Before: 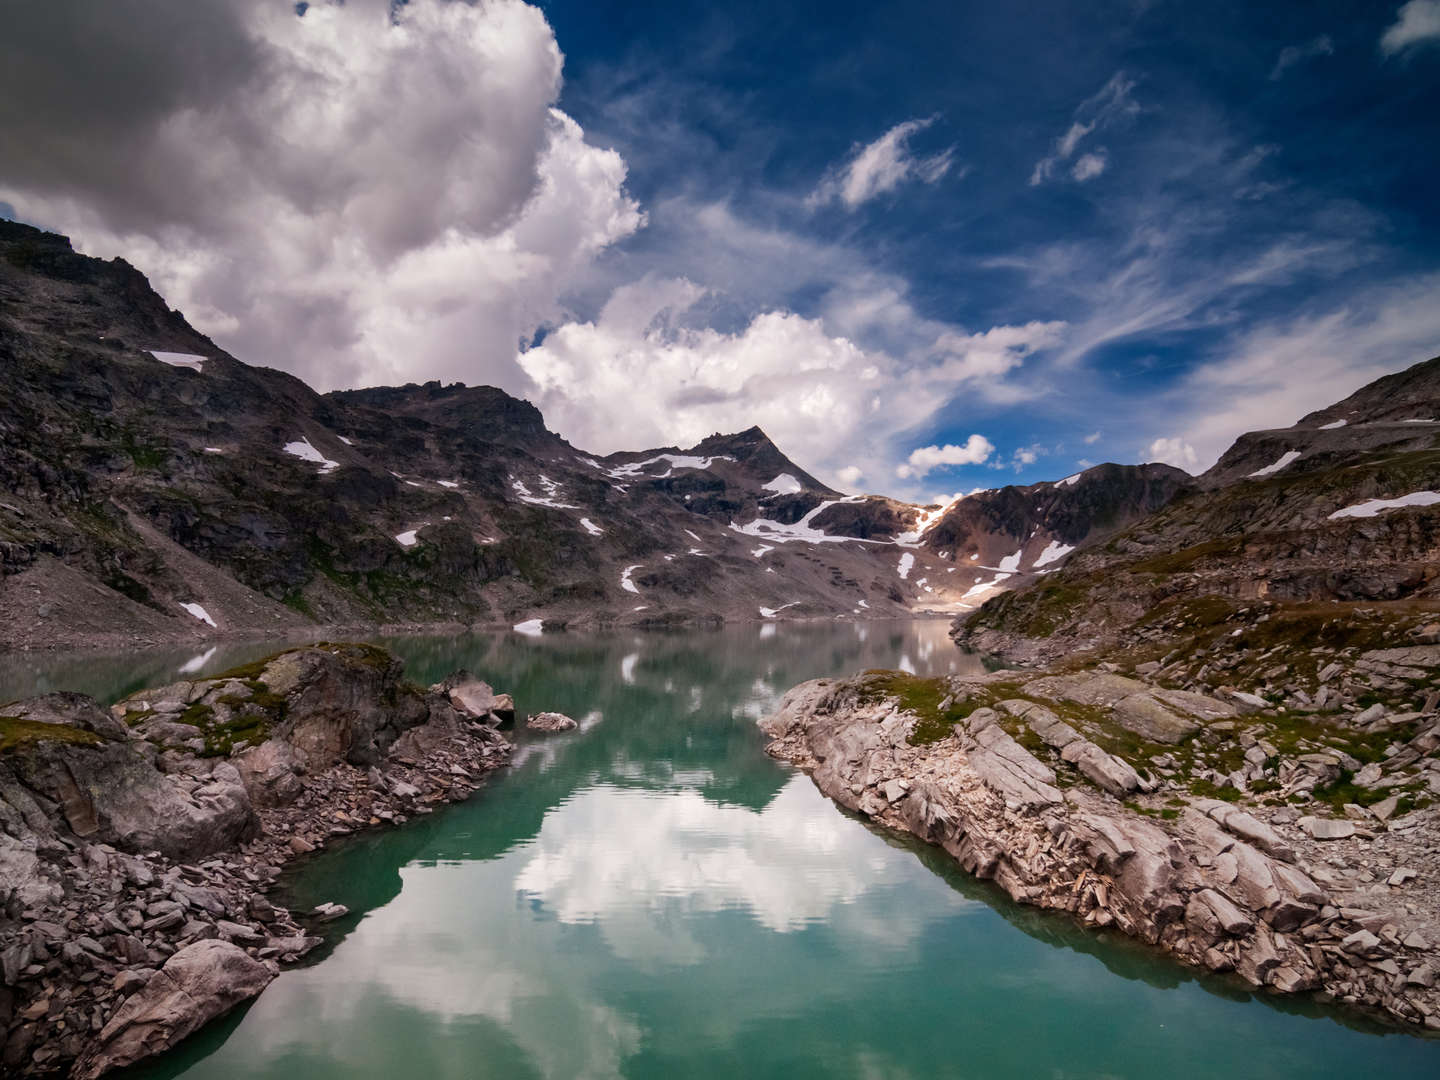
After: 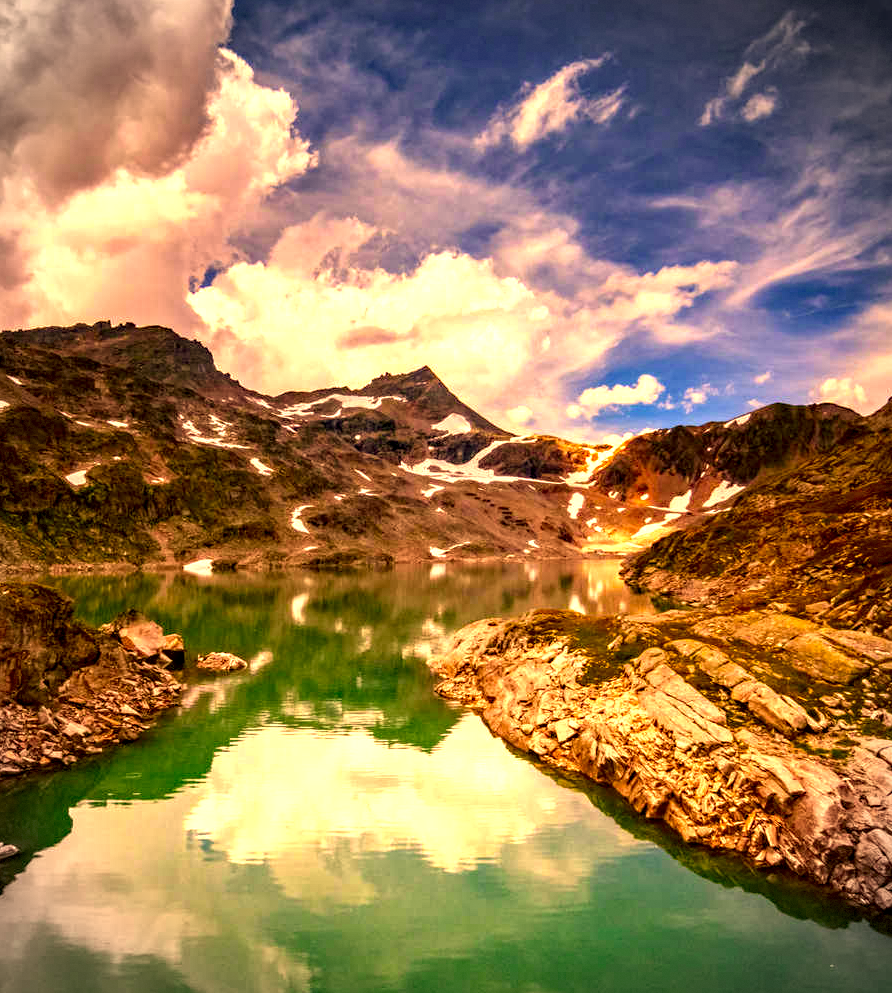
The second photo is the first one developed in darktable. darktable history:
haze removal: compatibility mode true, adaptive false
exposure: black level correction 0, exposure 0.691 EV, compensate highlight preservation false
vignetting: dithering 8-bit output
color correction: highlights a* 10.59, highlights b* 30.23, shadows a* 2.81, shadows b* 18.1, saturation 1.75
crop and rotate: left 22.963%, top 5.619%, right 15.038%, bottom 2.35%
levels: levels [0, 0.48, 0.961]
sharpen: radius 5.289, amount 0.309, threshold 26.493
local contrast: detail 160%
